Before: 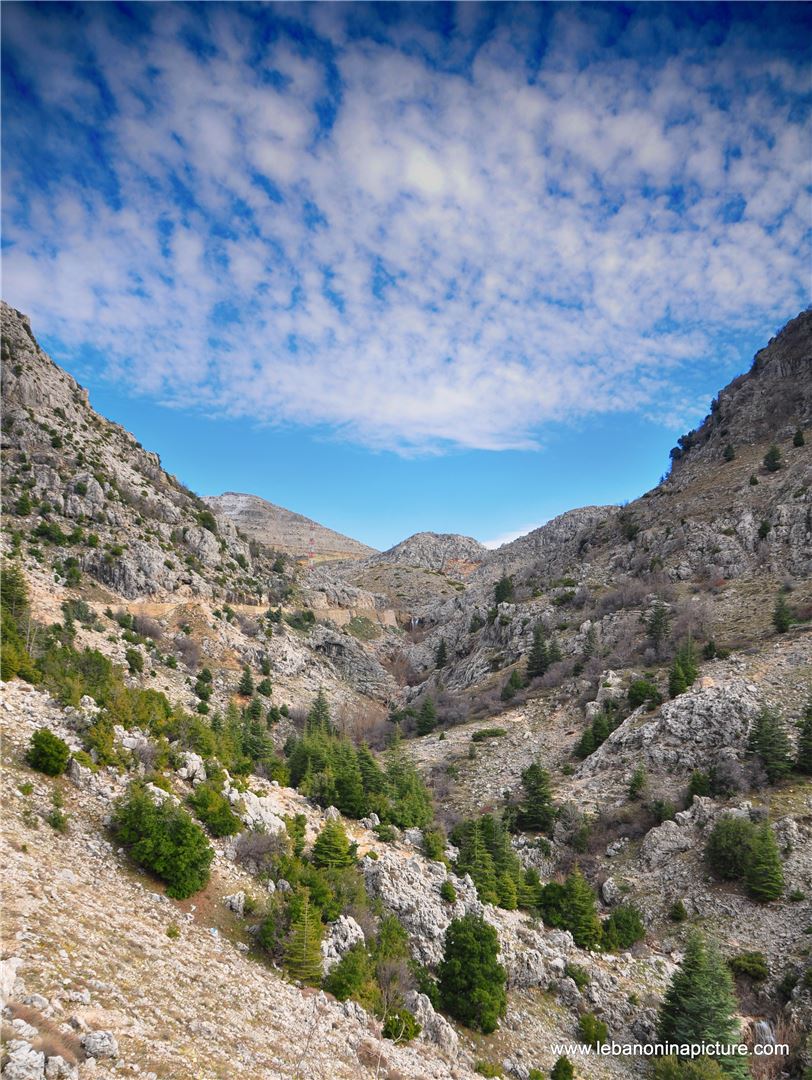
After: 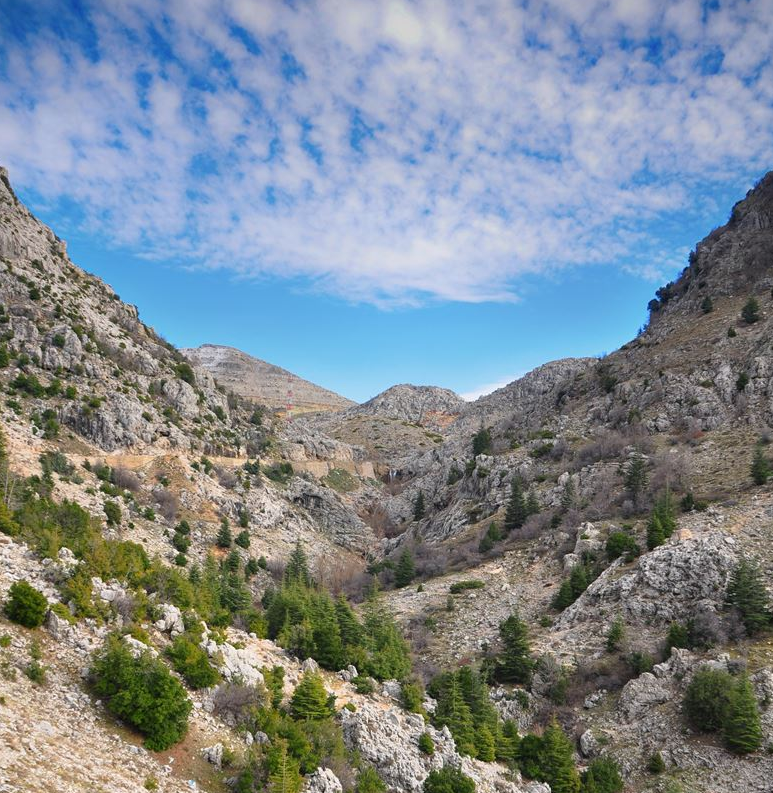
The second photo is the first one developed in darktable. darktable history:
crop and rotate: left 2.816%, top 13.738%, right 1.899%, bottom 12.775%
